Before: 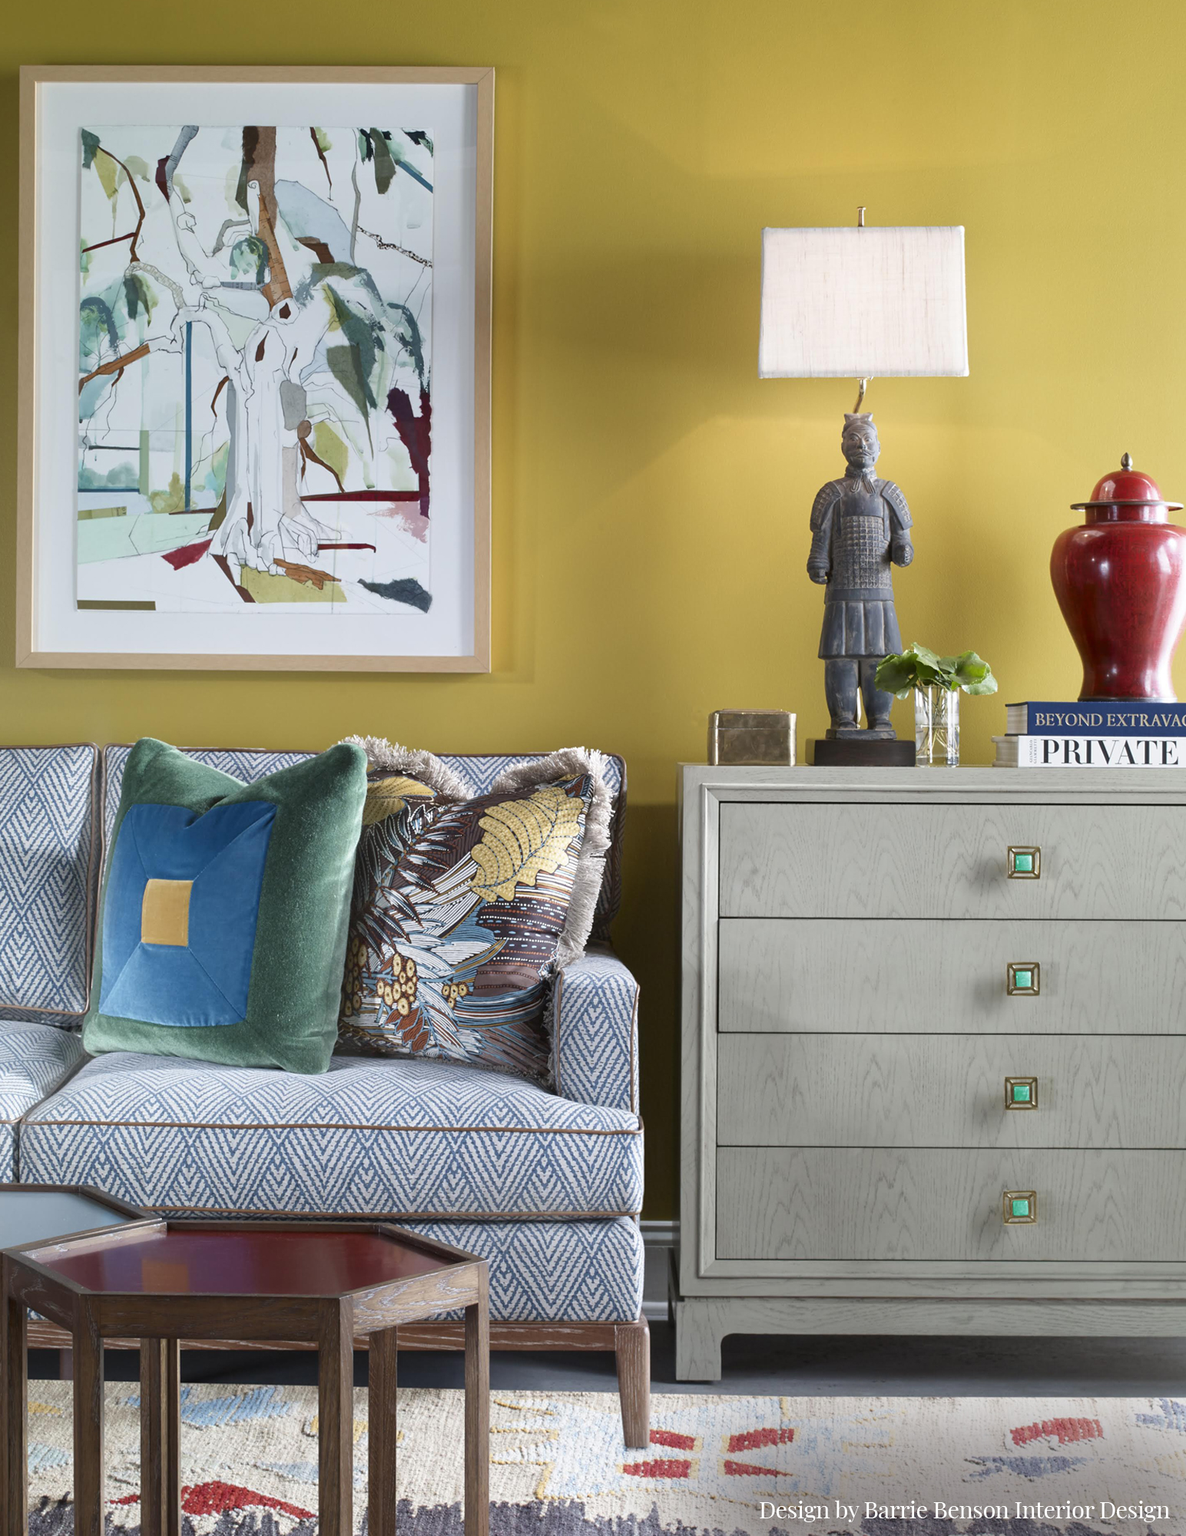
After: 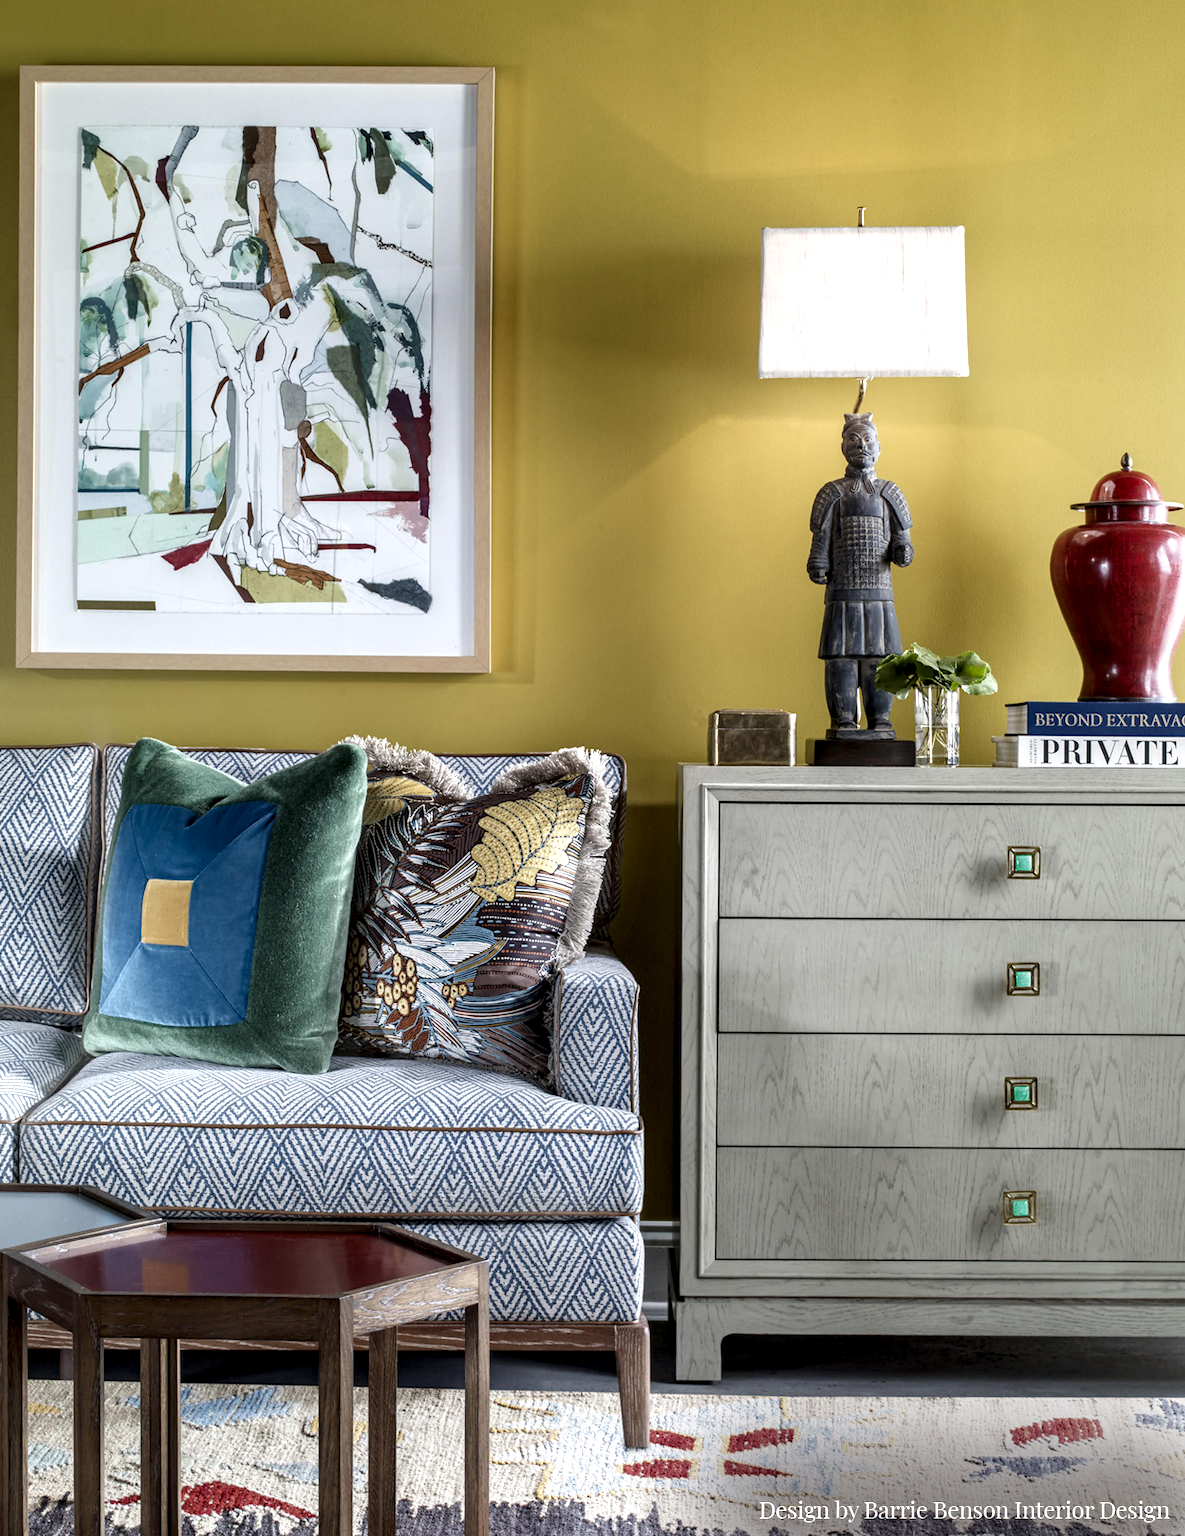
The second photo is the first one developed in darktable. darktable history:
local contrast: highlights 21%, shadows 72%, detail 170%
